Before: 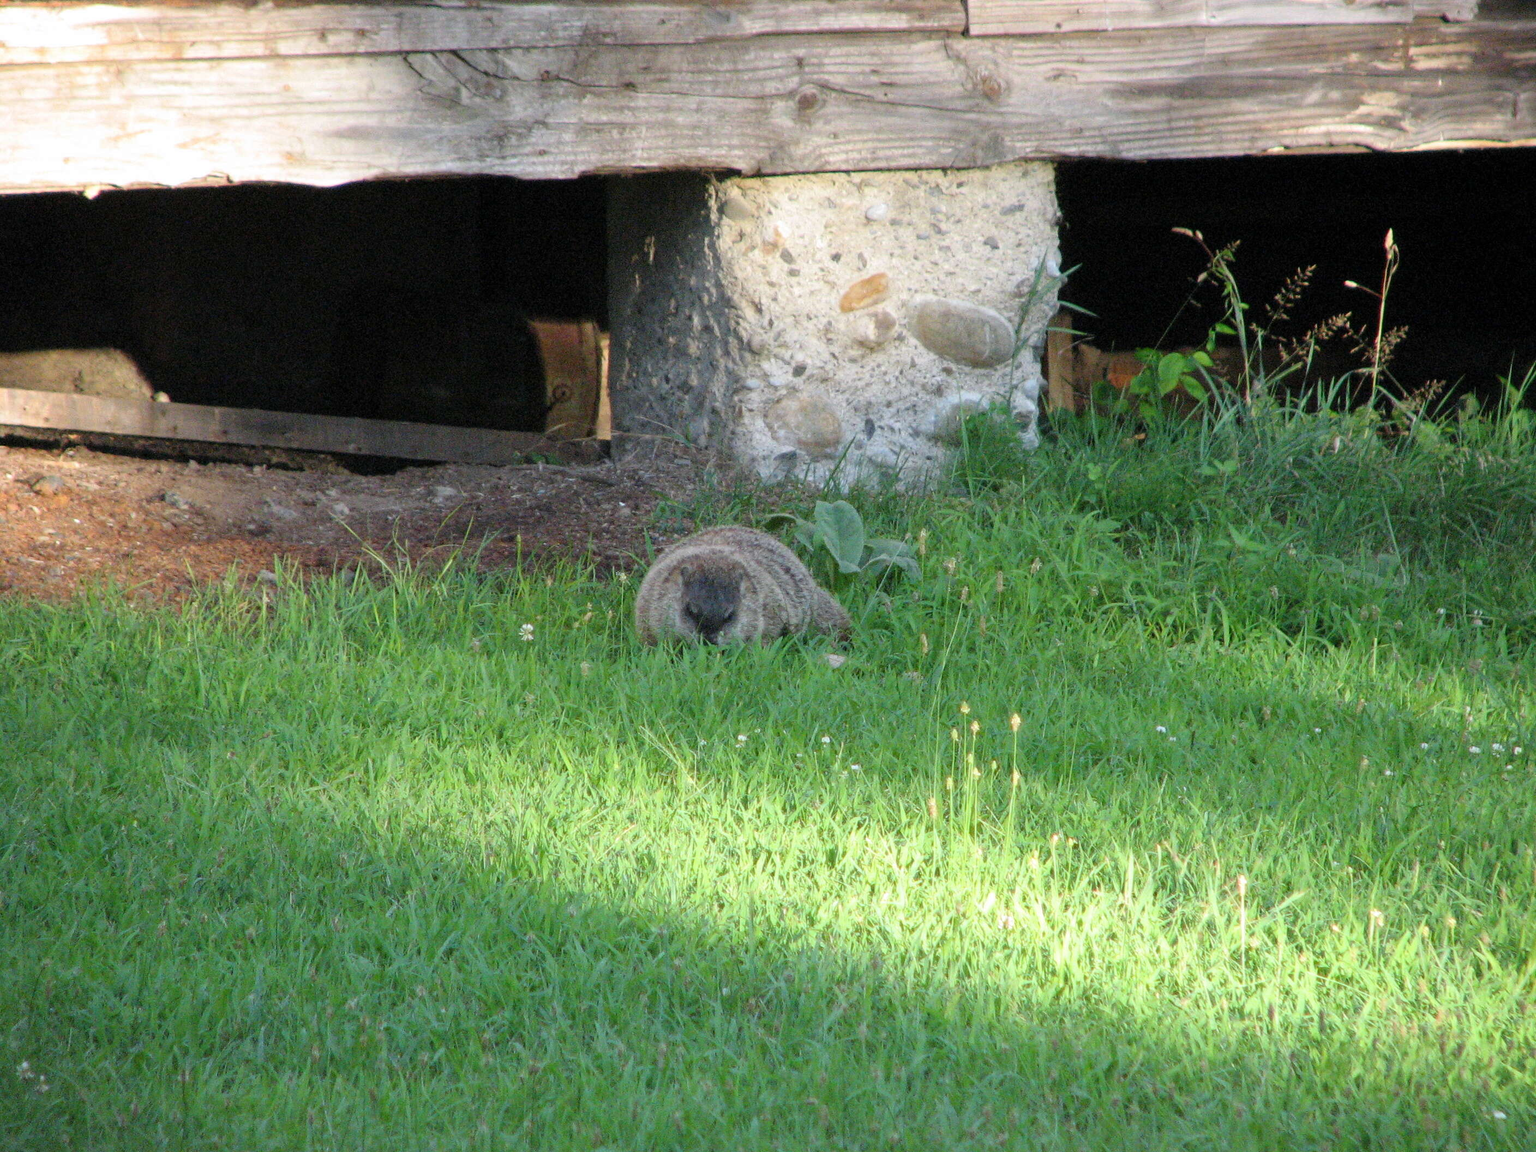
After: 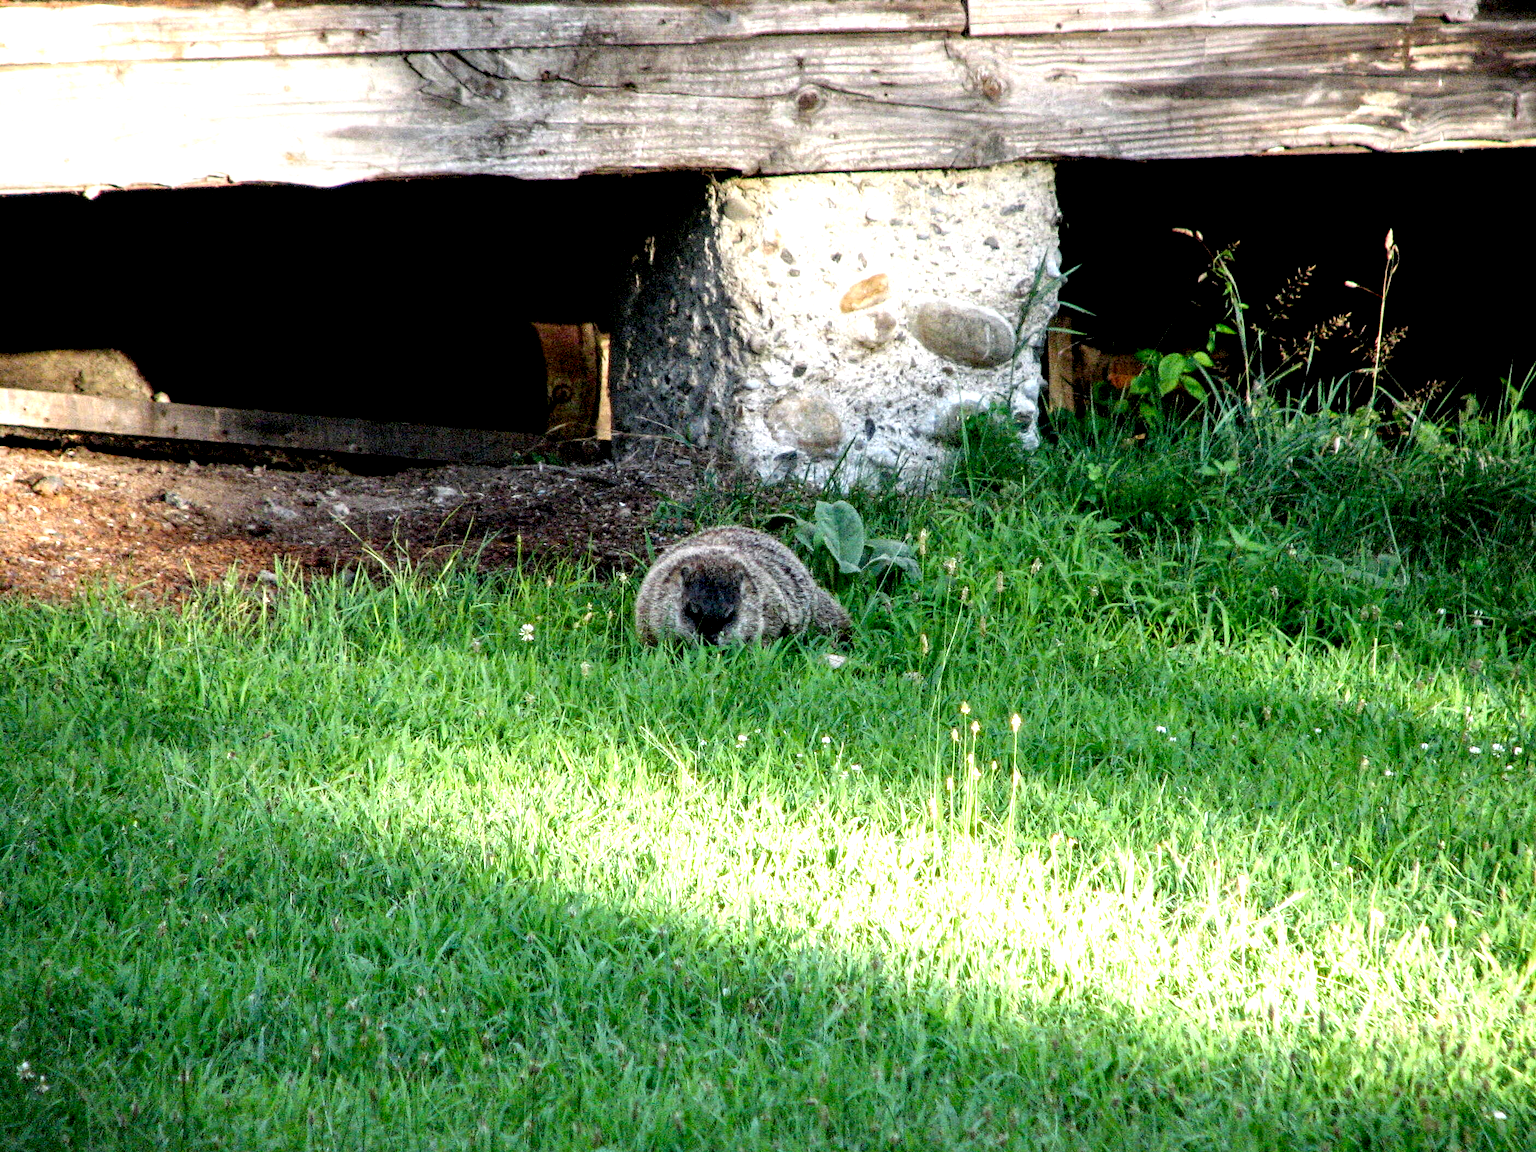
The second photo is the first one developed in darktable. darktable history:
filmic rgb: black relative exposure -8.7 EV, white relative exposure 2.7 EV, threshold 3 EV, target black luminance 0%, hardness 6.25, latitude 76.53%, contrast 1.326, shadows ↔ highlights balance -0.349%, preserve chrominance no, color science v4 (2020), enable highlight reconstruction true
local contrast: highlights 80%, shadows 57%, detail 175%, midtone range 0.602
